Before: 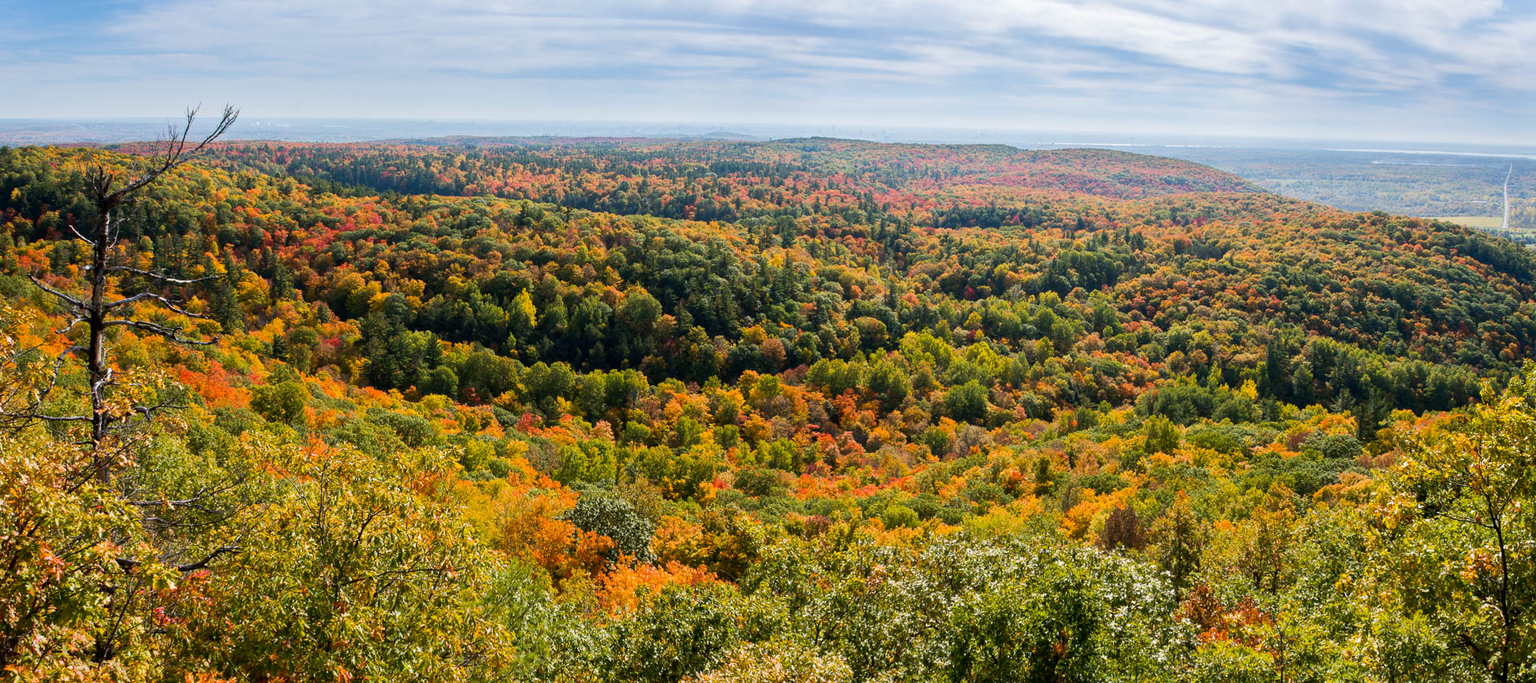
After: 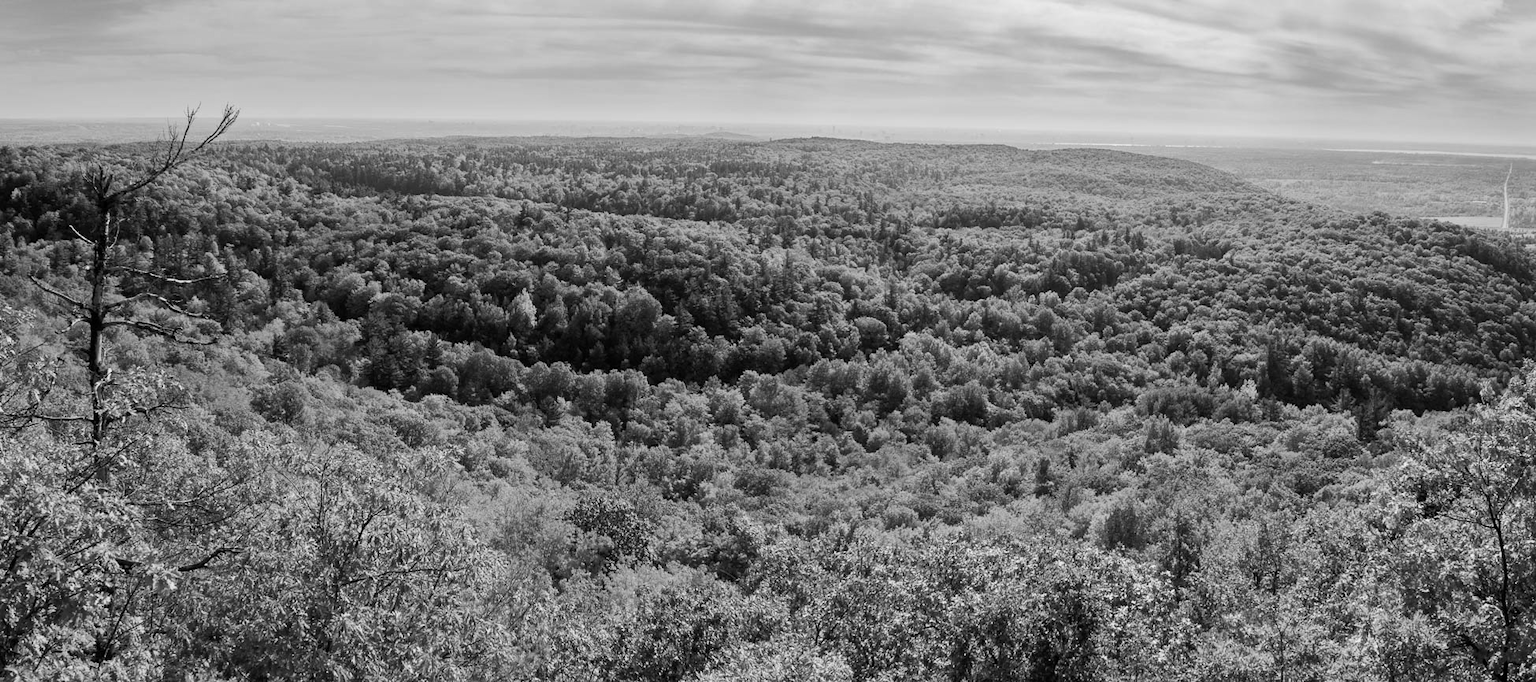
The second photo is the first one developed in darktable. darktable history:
monochrome: a -92.57, b 58.91
color correction: highlights a* 5.62, highlights b* 33.57, shadows a* -25.86, shadows b* 4.02
